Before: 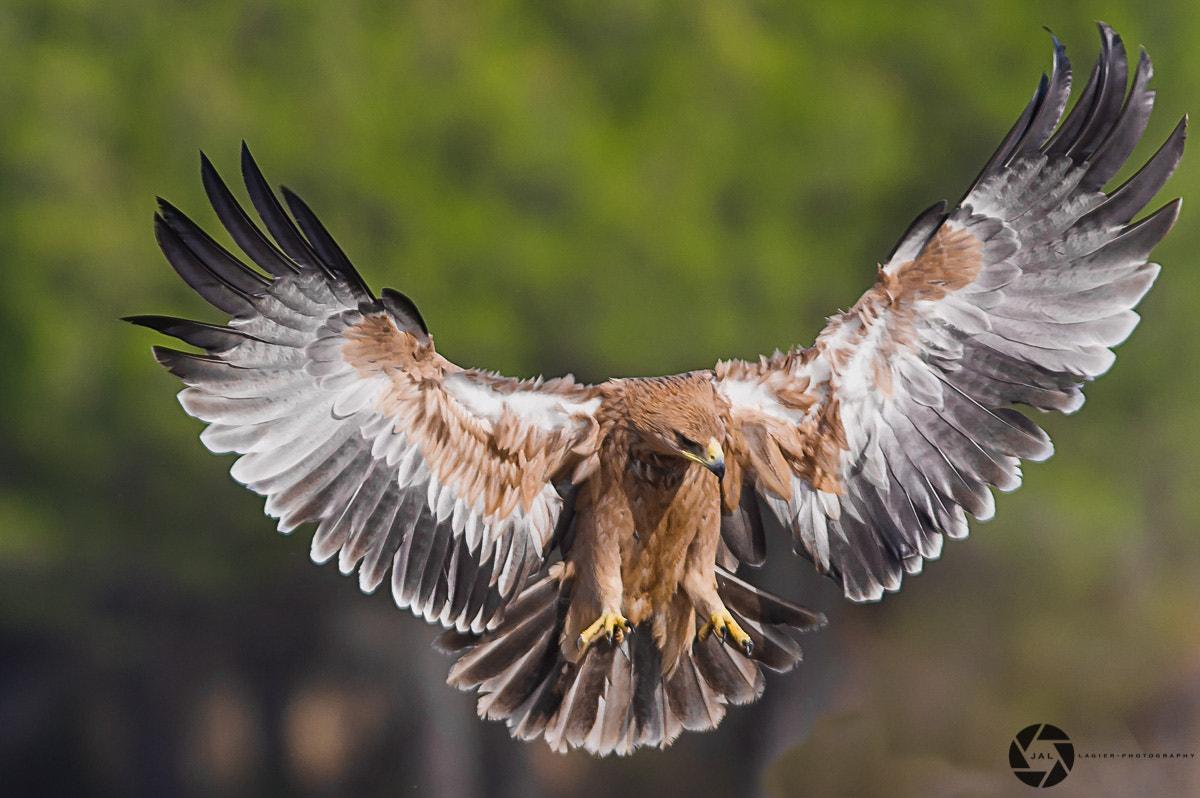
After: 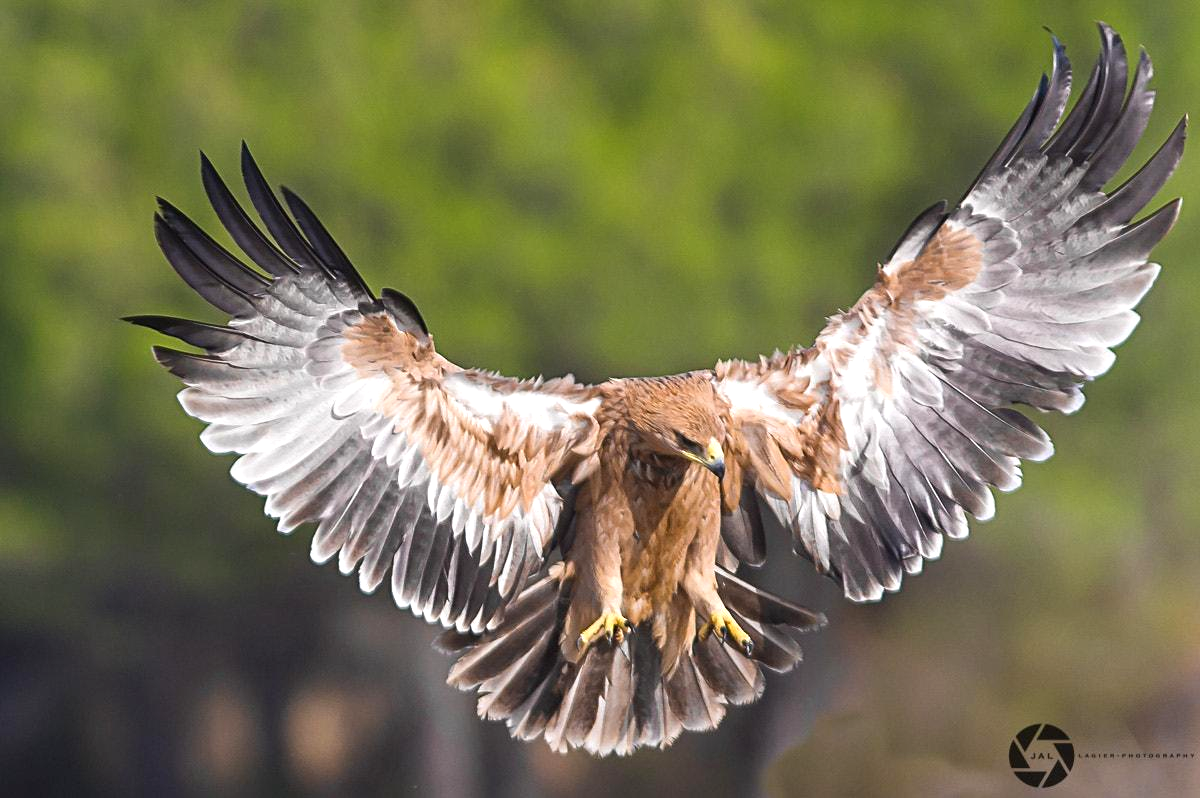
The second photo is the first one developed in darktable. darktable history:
exposure: exposure 0.553 EV, compensate highlight preservation false
